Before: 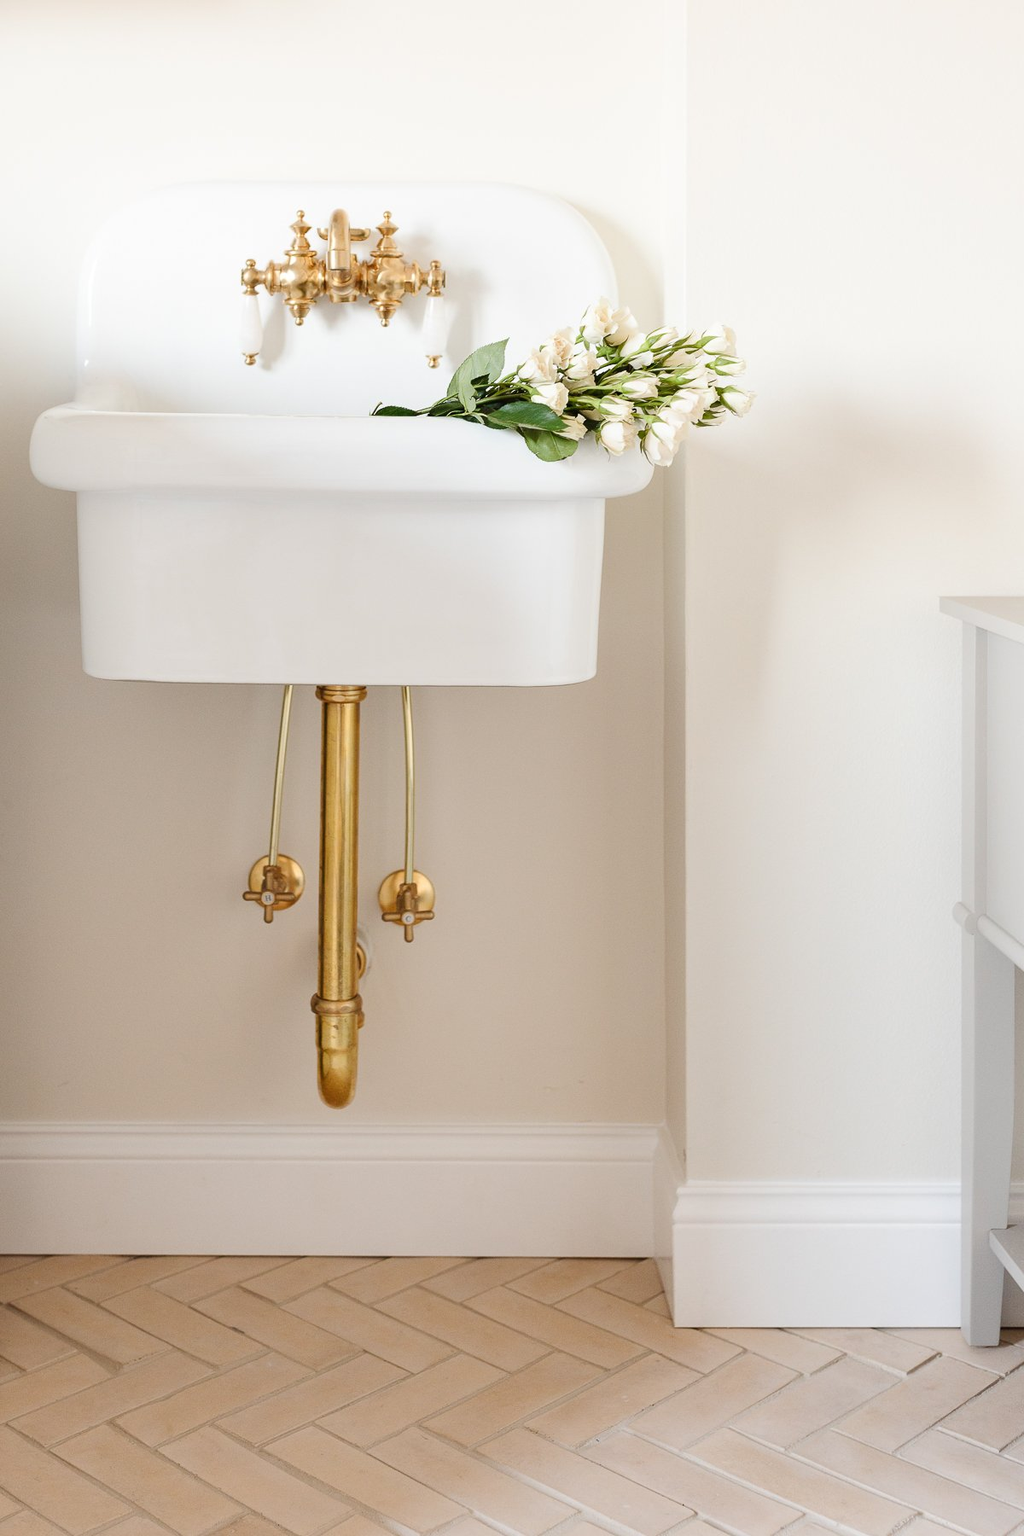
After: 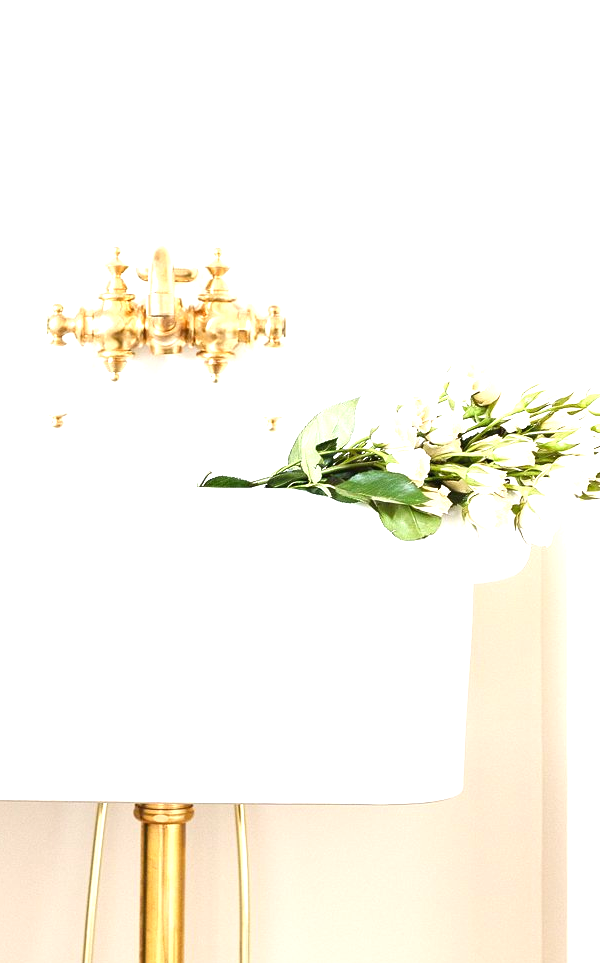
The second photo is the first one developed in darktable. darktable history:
crop: left 19.679%, right 30.271%, bottom 46.482%
exposure: exposure 1.142 EV, compensate highlight preservation false
